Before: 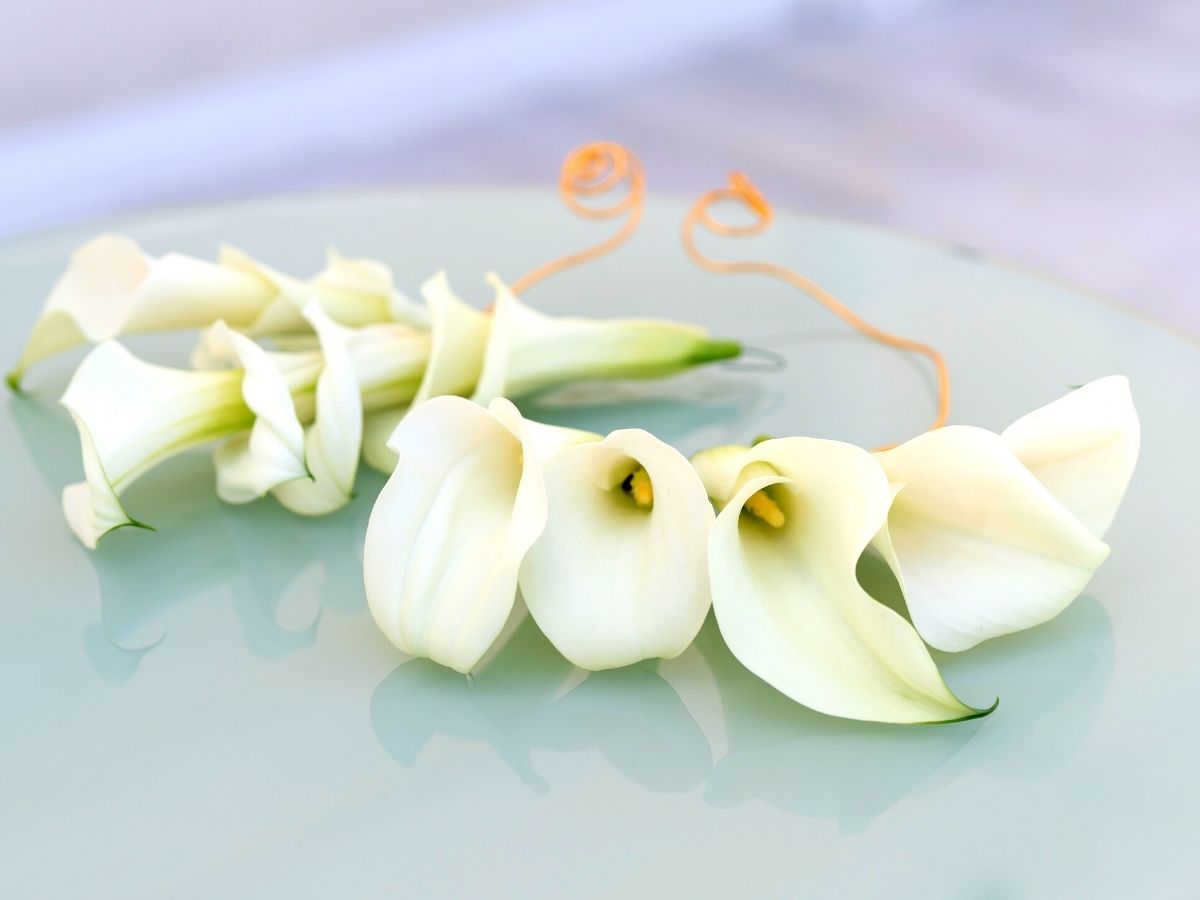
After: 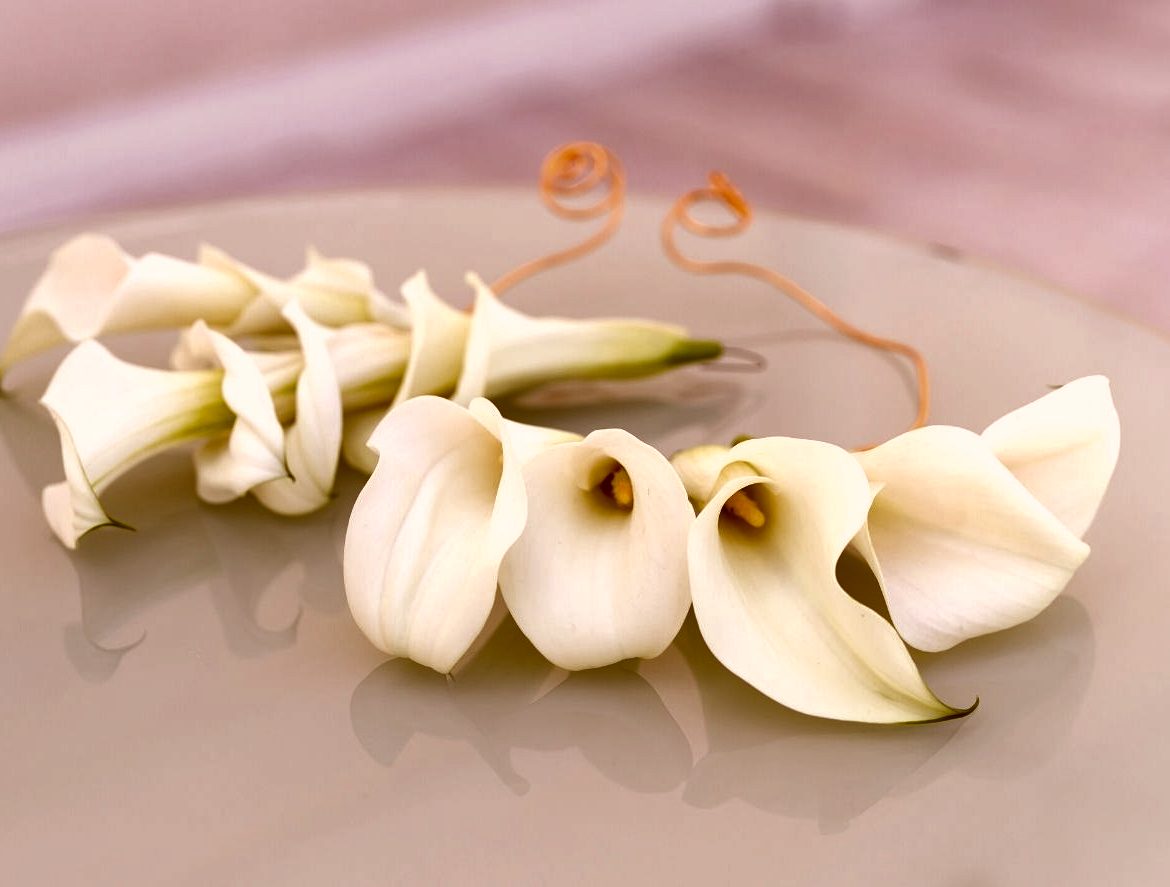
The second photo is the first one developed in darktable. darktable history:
crop and rotate: left 1.738%, right 0.76%, bottom 1.442%
color correction: highlights a* 9.06, highlights b* 8.92, shadows a* 39.9, shadows b* 39.57, saturation 0.777
contrast brightness saturation: brightness -0.508
